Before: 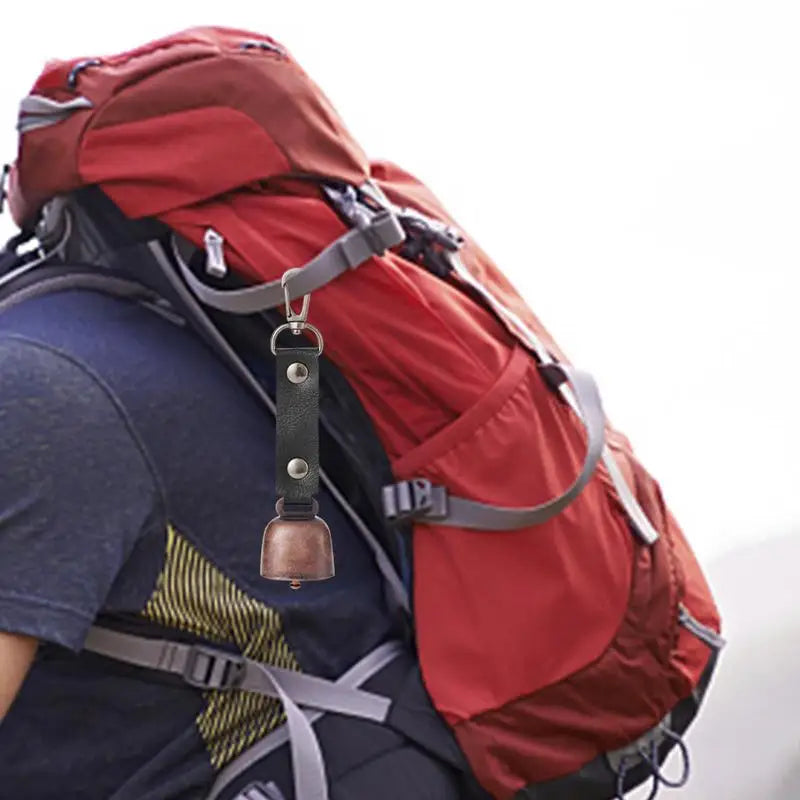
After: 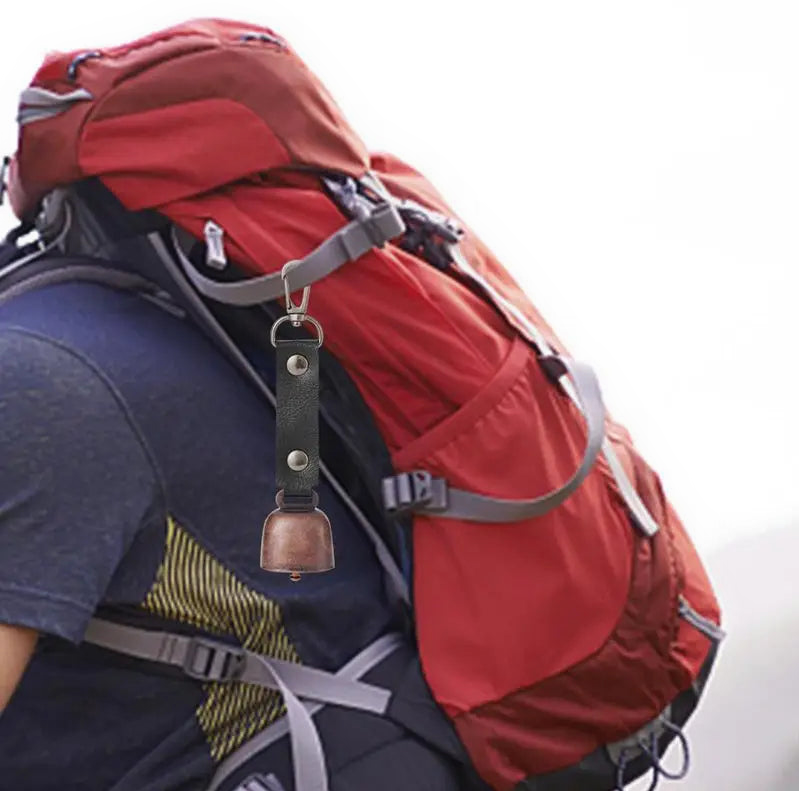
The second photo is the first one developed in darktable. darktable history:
crop: top 1.049%, right 0.001%
contrast equalizer: y [[0.5, 0.488, 0.462, 0.461, 0.491, 0.5], [0.5 ×6], [0.5 ×6], [0 ×6], [0 ×6]]
